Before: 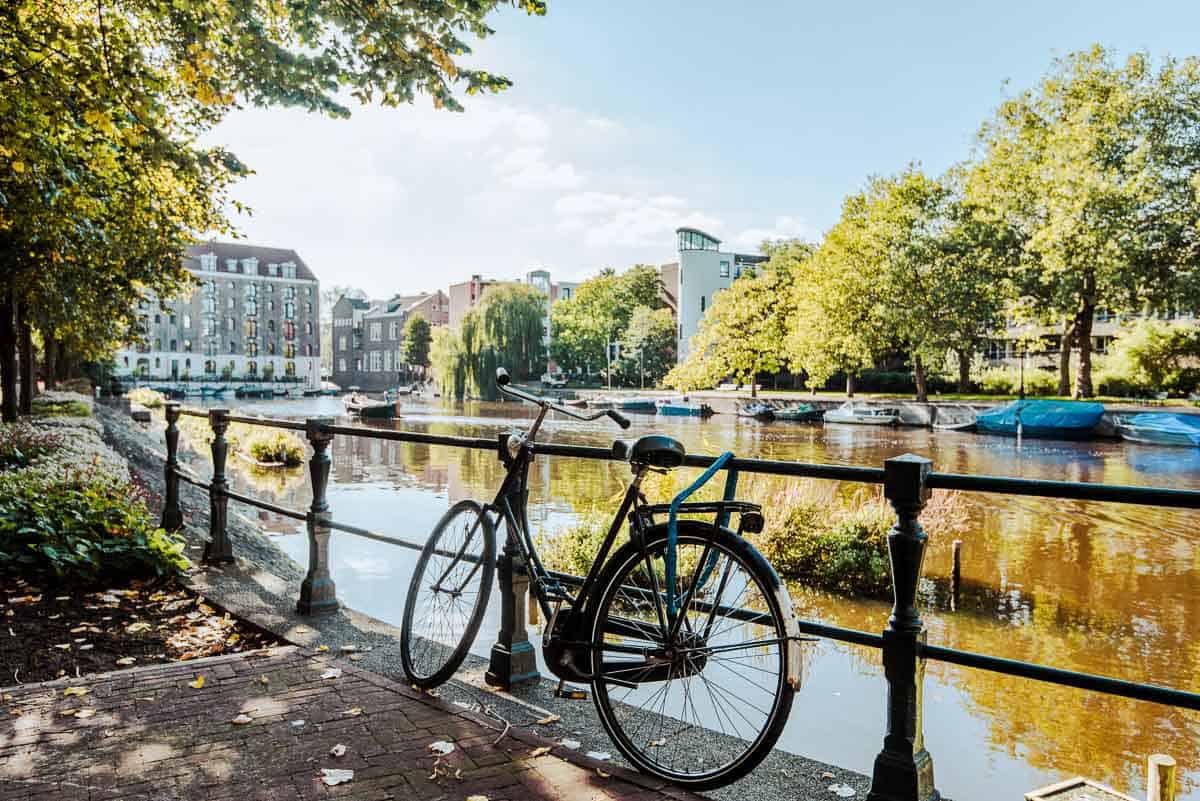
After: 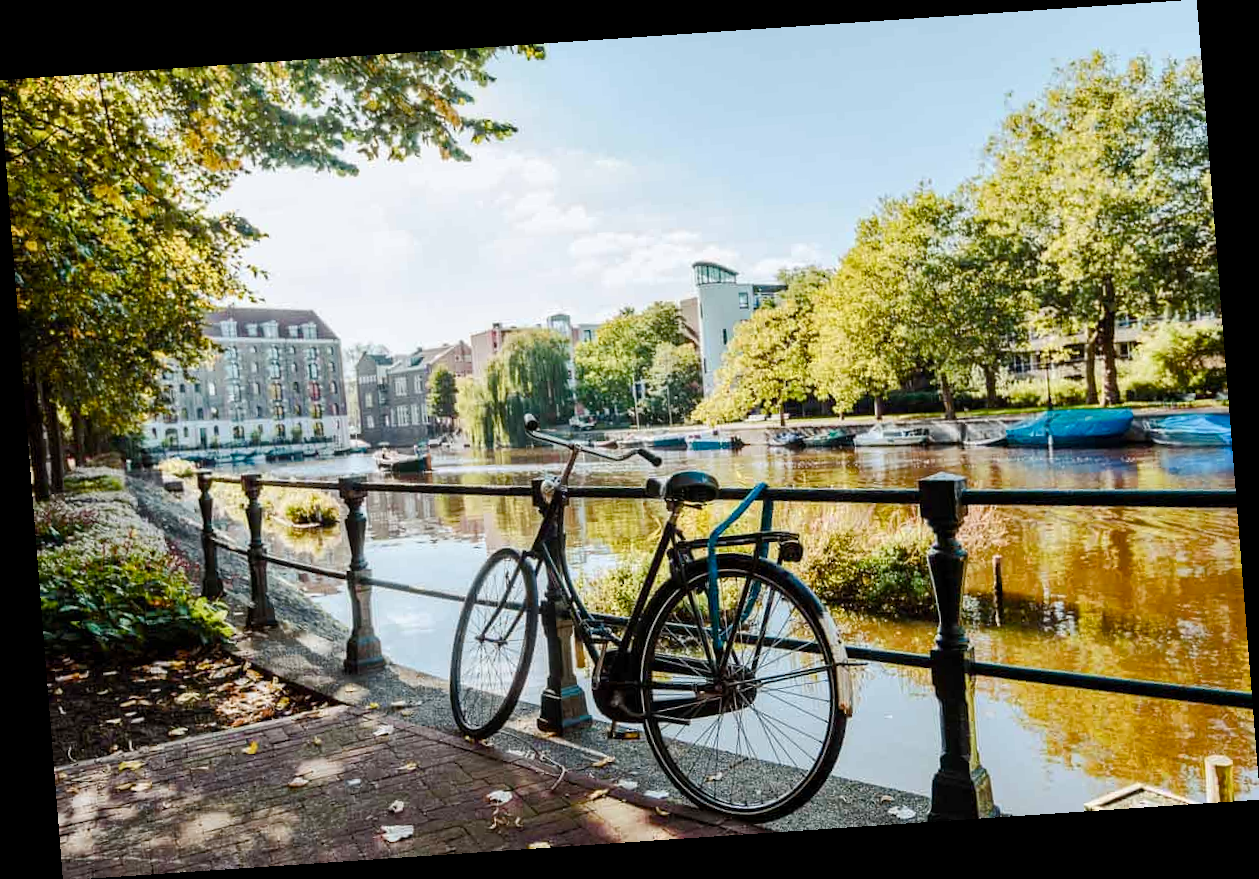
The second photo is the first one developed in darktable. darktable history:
color balance rgb: perceptual saturation grading › global saturation 20%, perceptual saturation grading › highlights -25%, perceptual saturation grading › shadows 25%
rotate and perspective: rotation -4.2°, shear 0.006, automatic cropping off
